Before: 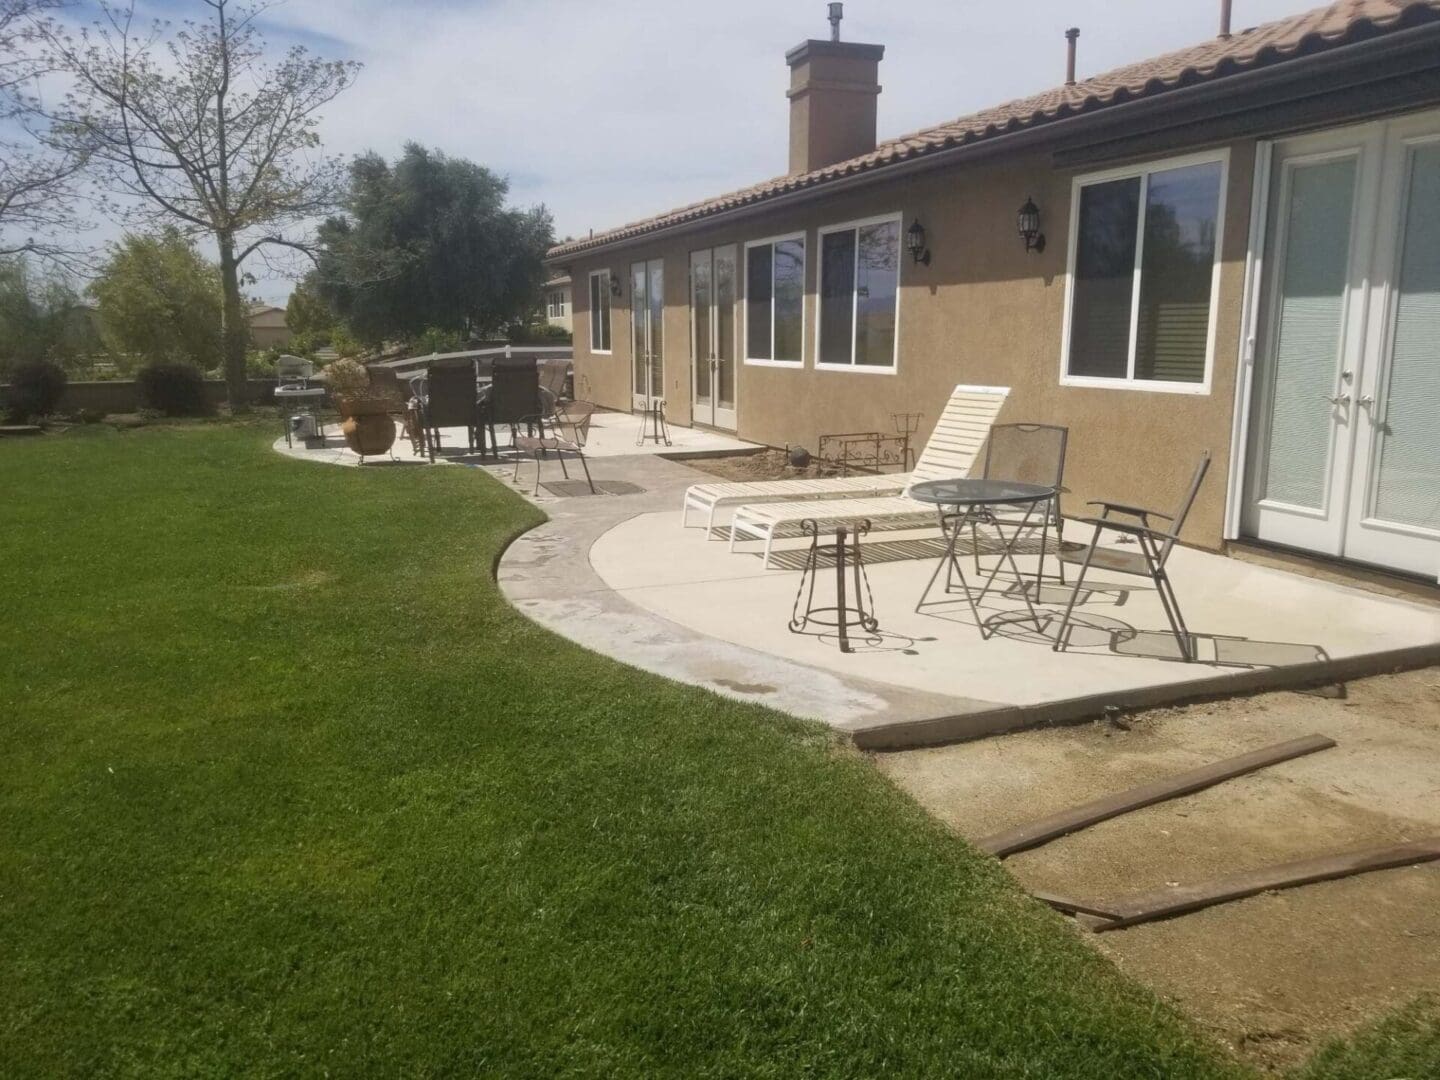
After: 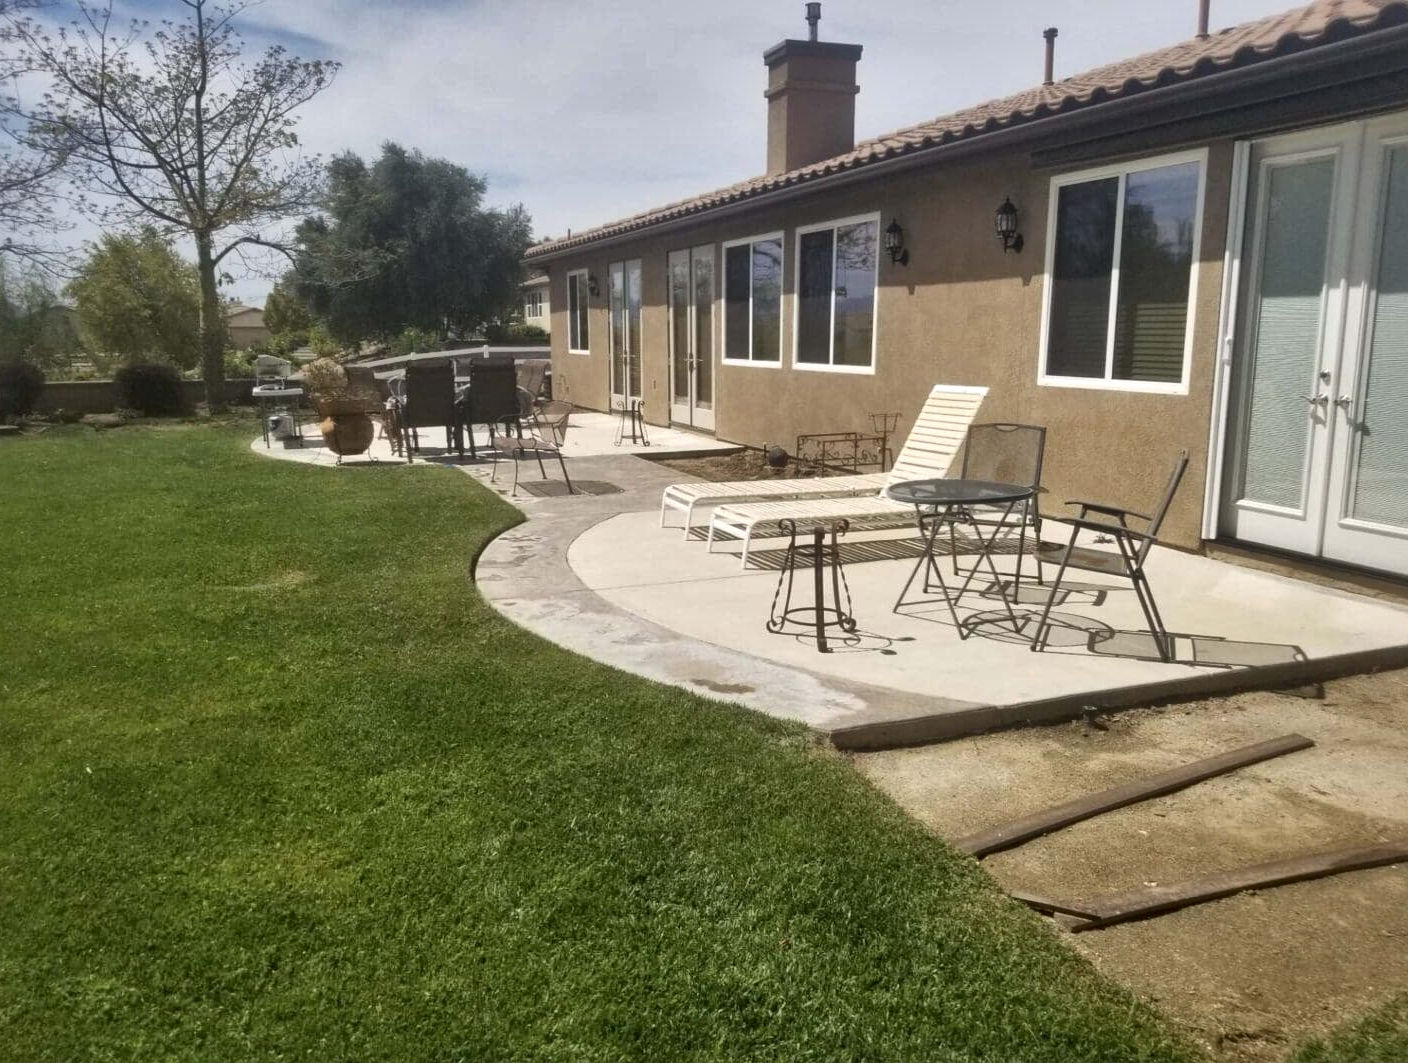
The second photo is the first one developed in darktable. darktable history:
crop and rotate: left 1.544%, right 0.661%, bottom 1.528%
shadows and highlights: soften with gaussian
local contrast: mode bilateral grid, contrast 24, coarseness 47, detail 151%, midtone range 0.2
